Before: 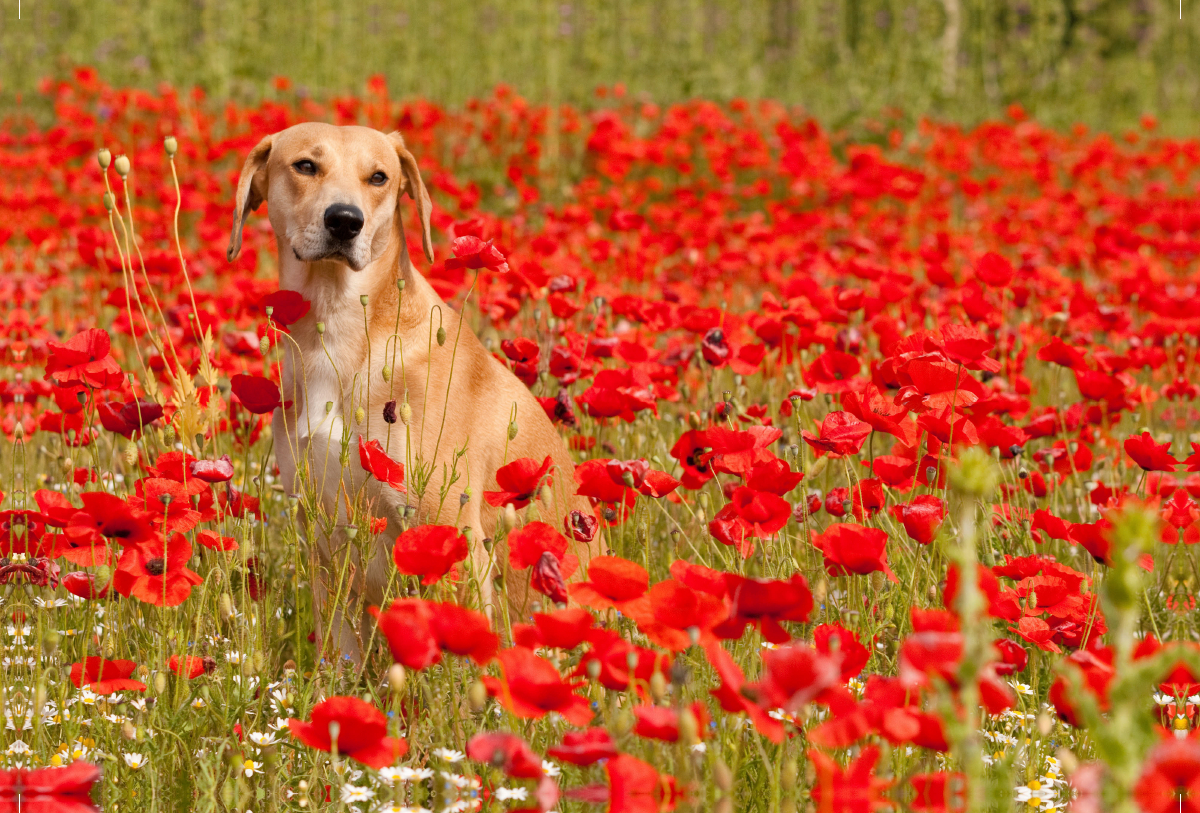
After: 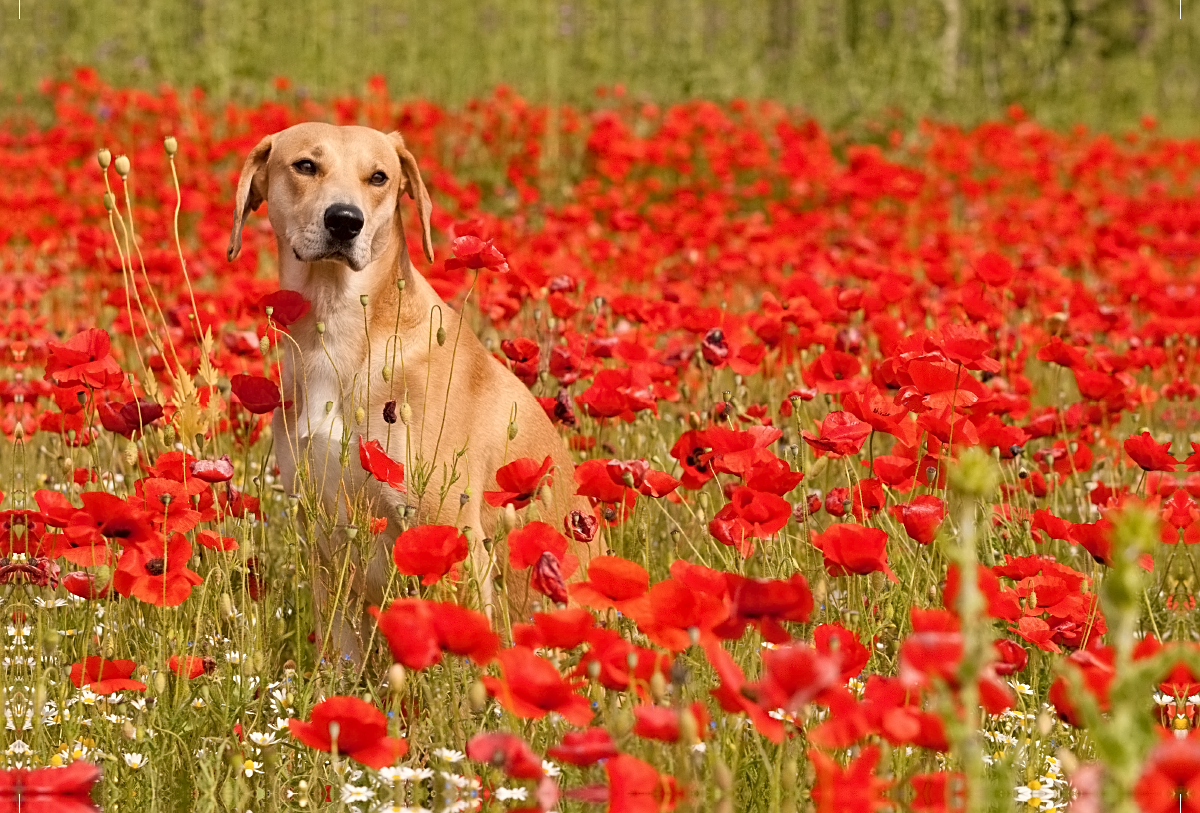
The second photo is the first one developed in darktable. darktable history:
sharpen: on, module defaults
contrast equalizer: y [[0.5 ×6], [0.5 ×6], [0.5 ×6], [0 ×6], [0, 0.039, 0.251, 0.29, 0.293, 0.292]]
